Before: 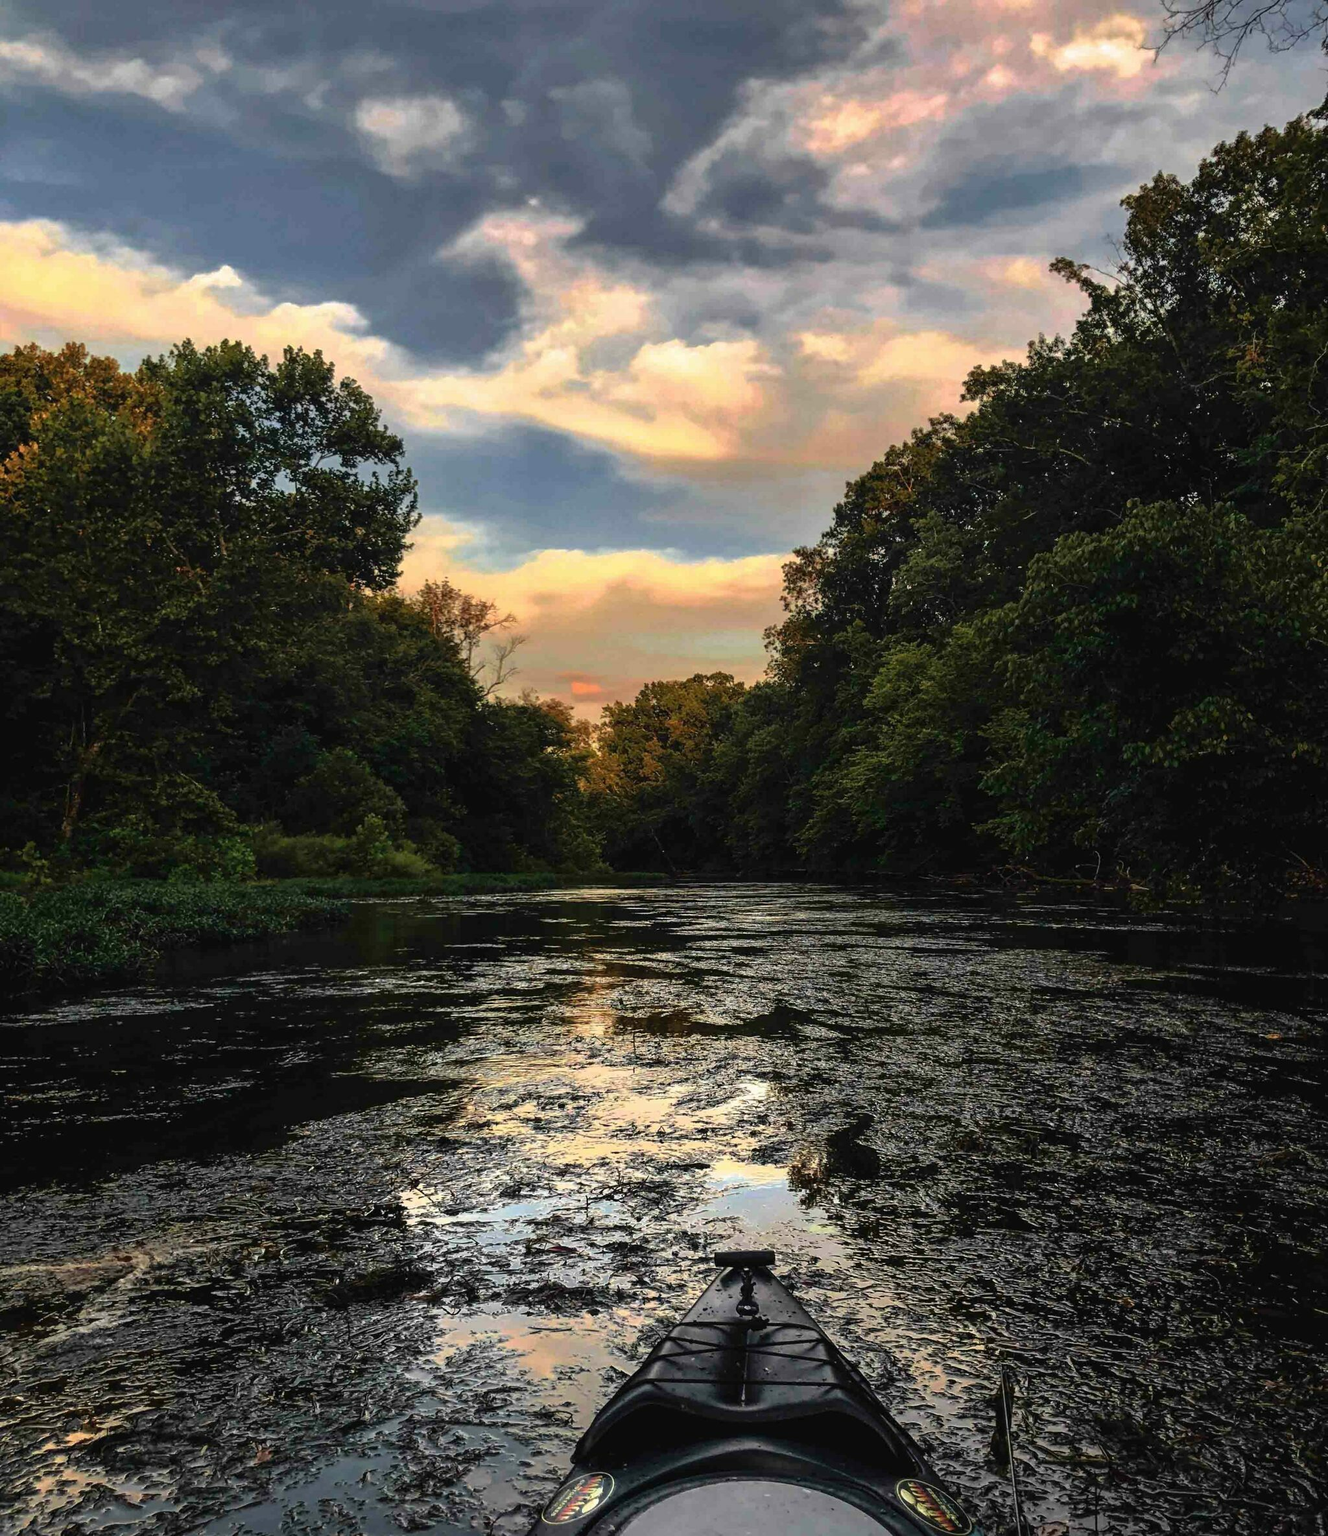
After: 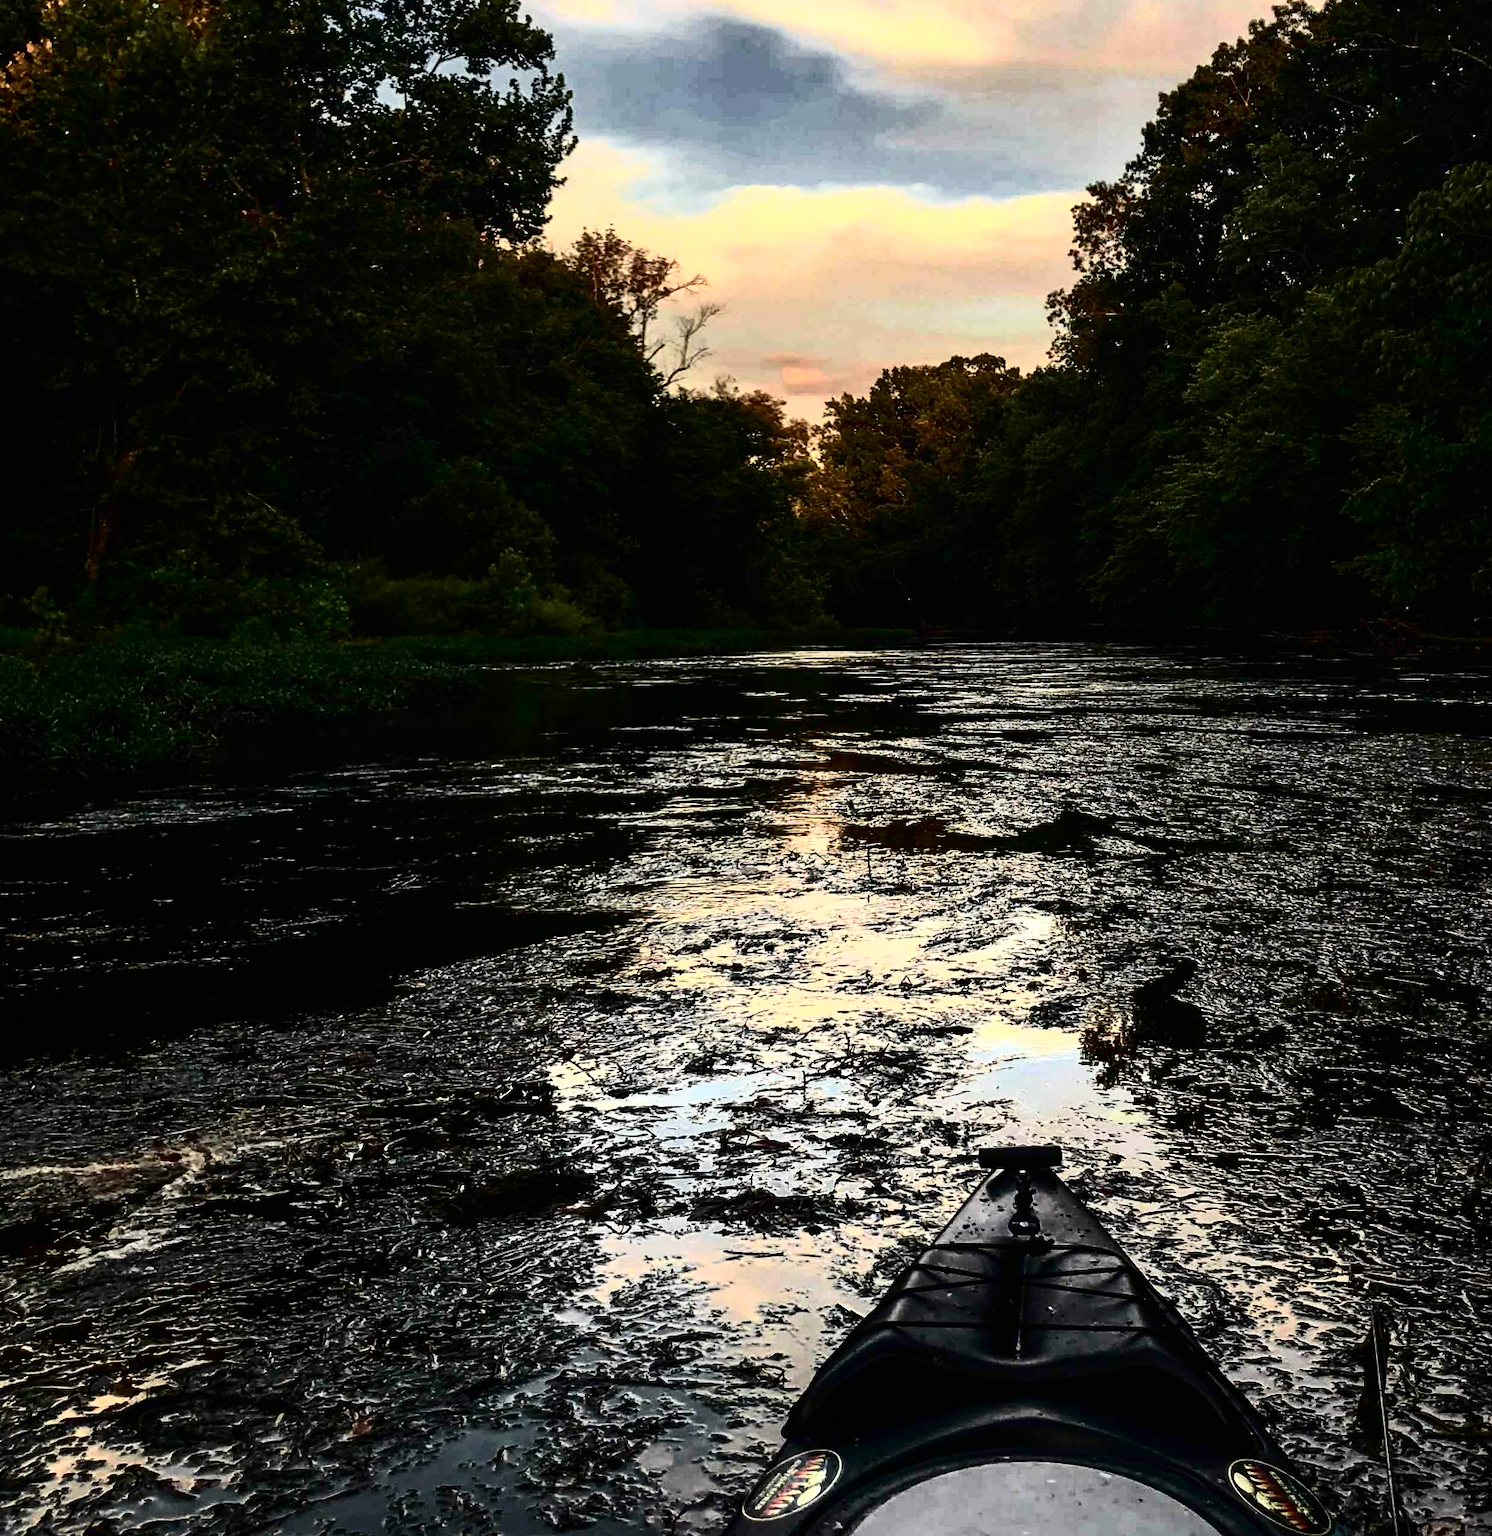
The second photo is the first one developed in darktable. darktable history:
contrast brightness saturation: contrast 0.511, saturation -0.095
crop: top 26.973%, right 17.958%
